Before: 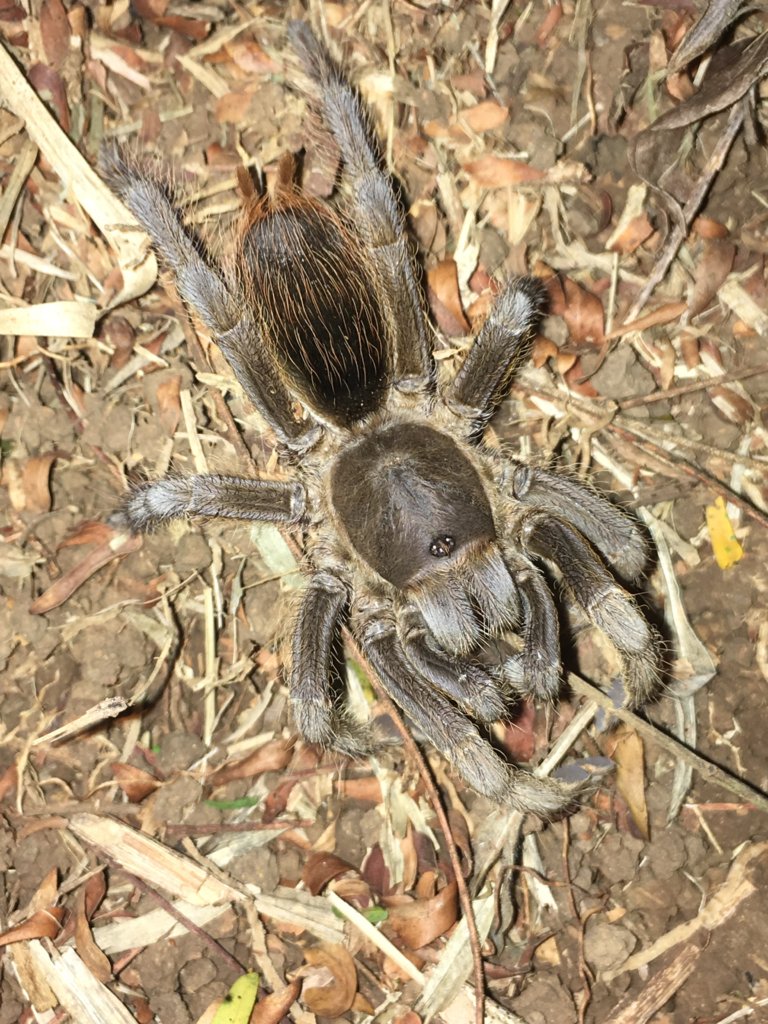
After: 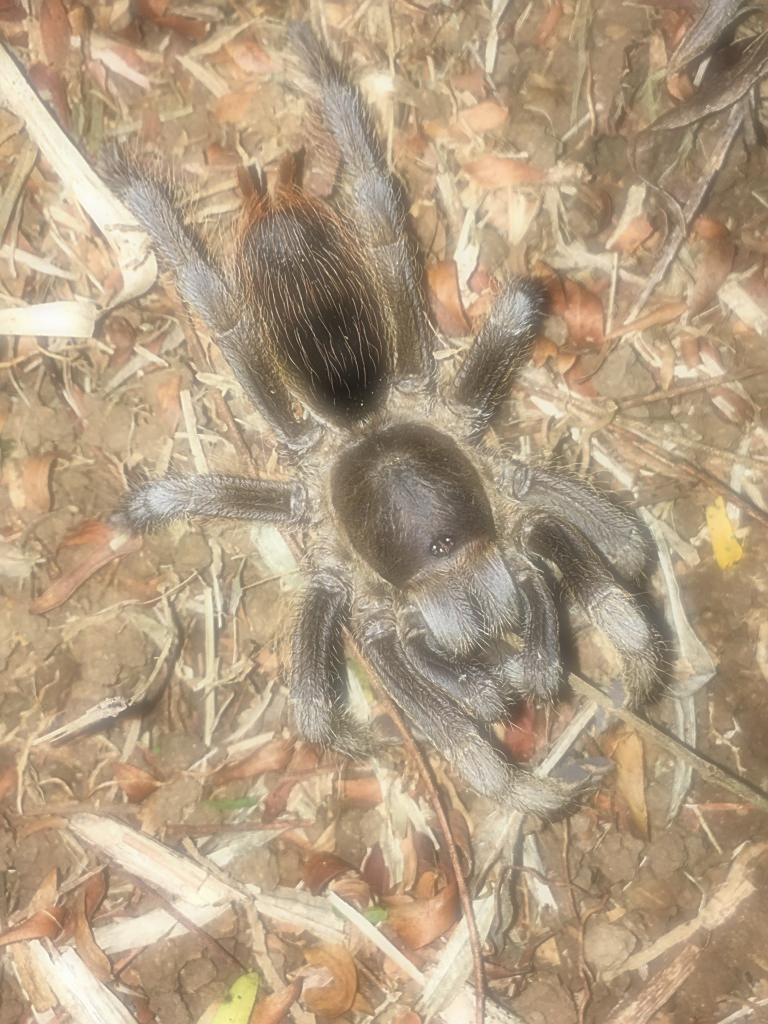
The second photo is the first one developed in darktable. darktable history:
sharpen: on, module defaults
soften: on, module defaults
